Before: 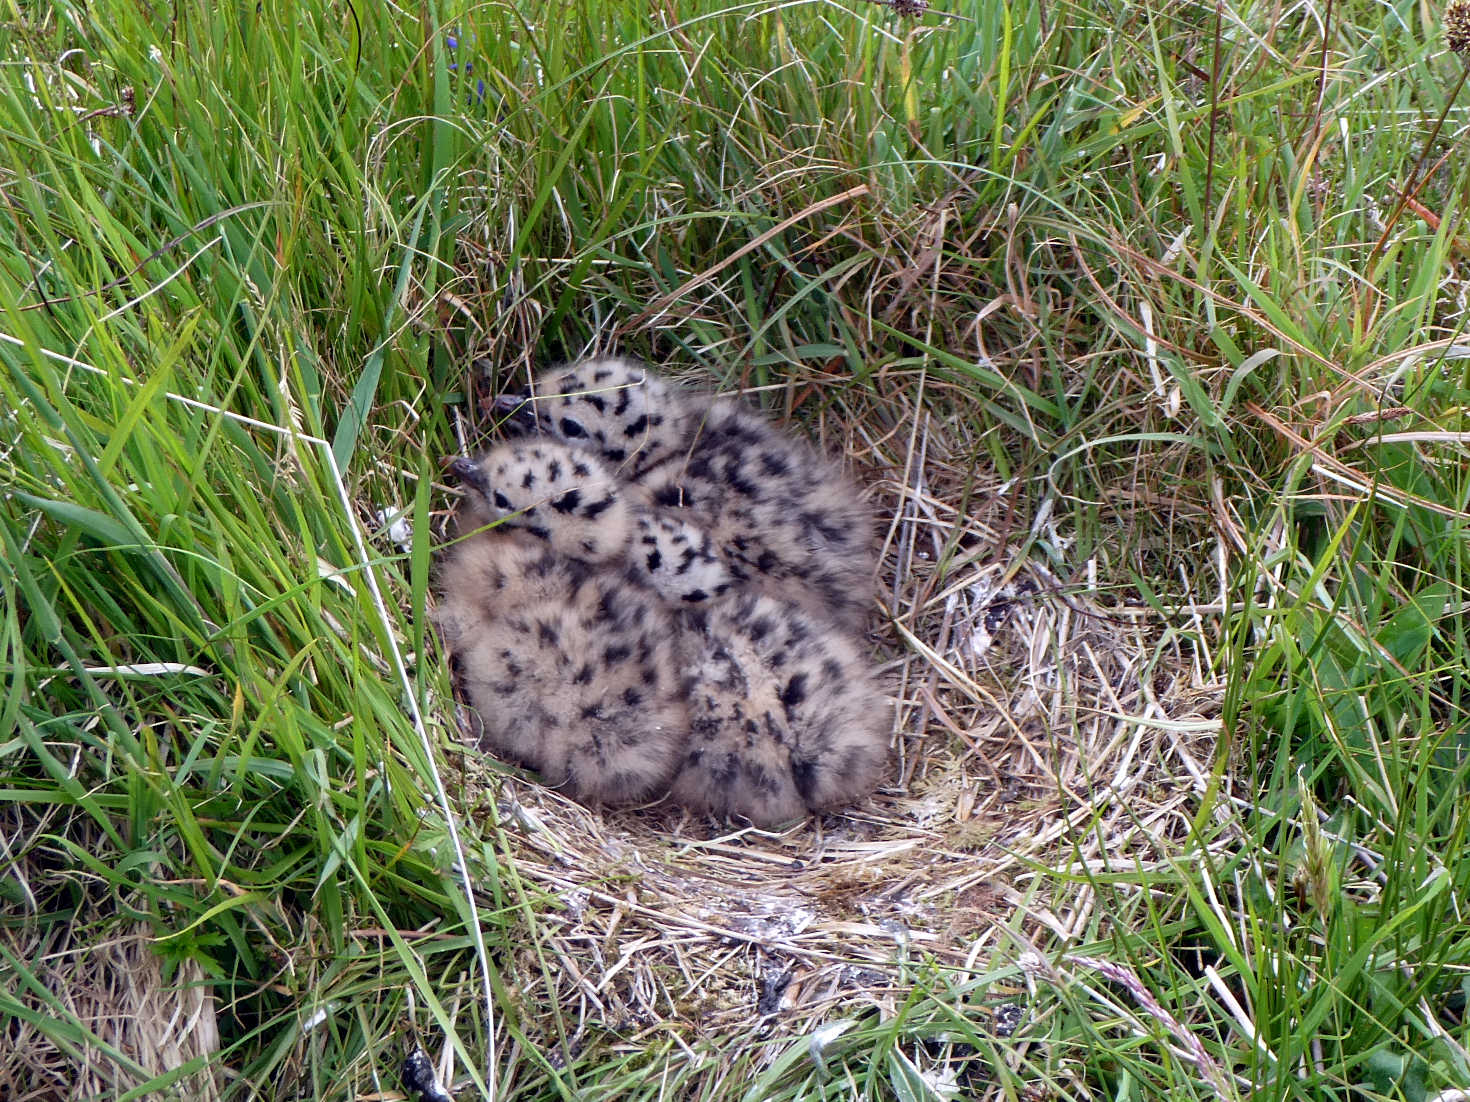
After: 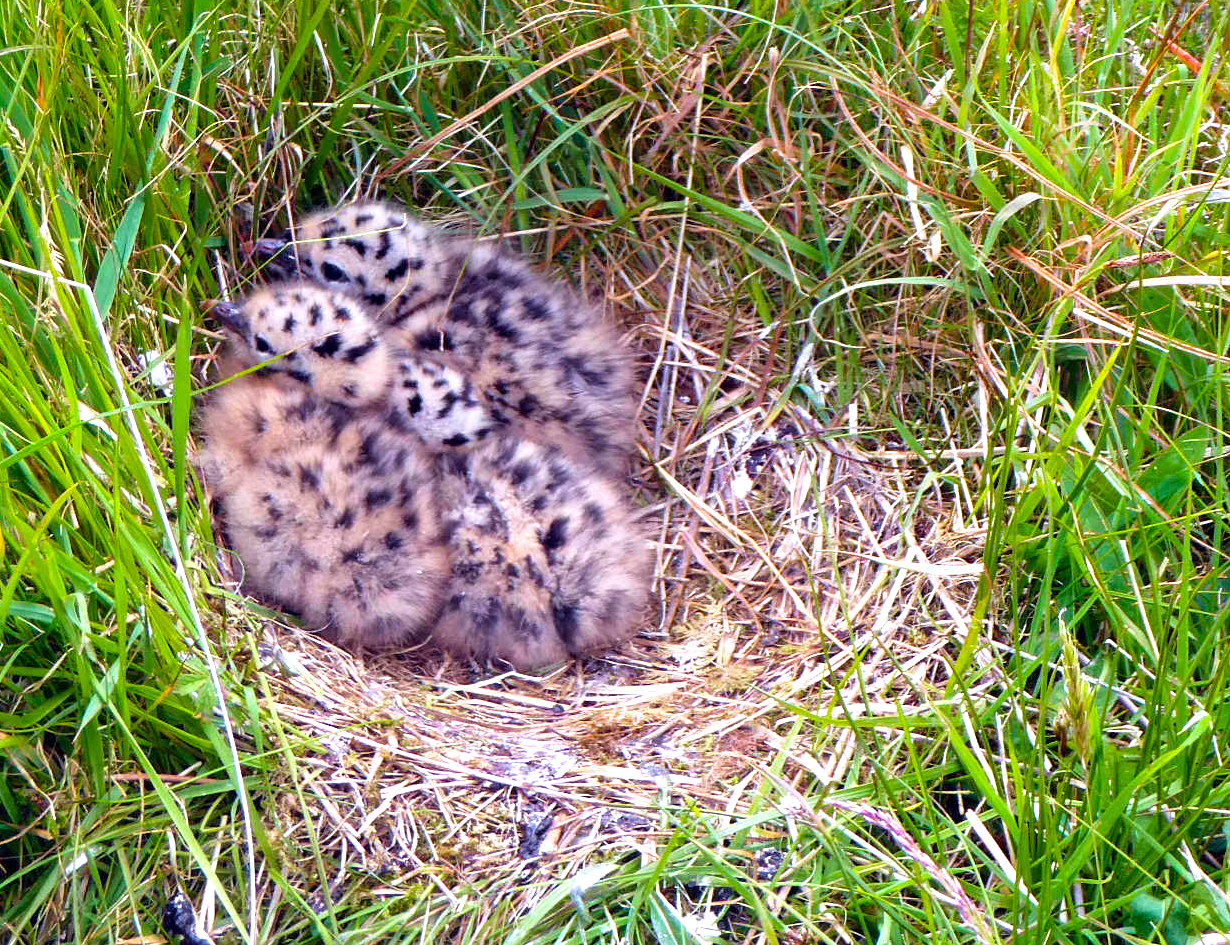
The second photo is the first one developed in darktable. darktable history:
color balance rgb: linear chroma grading › global chroma 15%, perceptual saturation grading › global saturation 30%
crop: left 16.315%, top 14.246%
exposure: black level correction 0, exposure 0.7 EV, compensate exposure bias true, compensate highlight preservation false
velvia: on, module defaults
